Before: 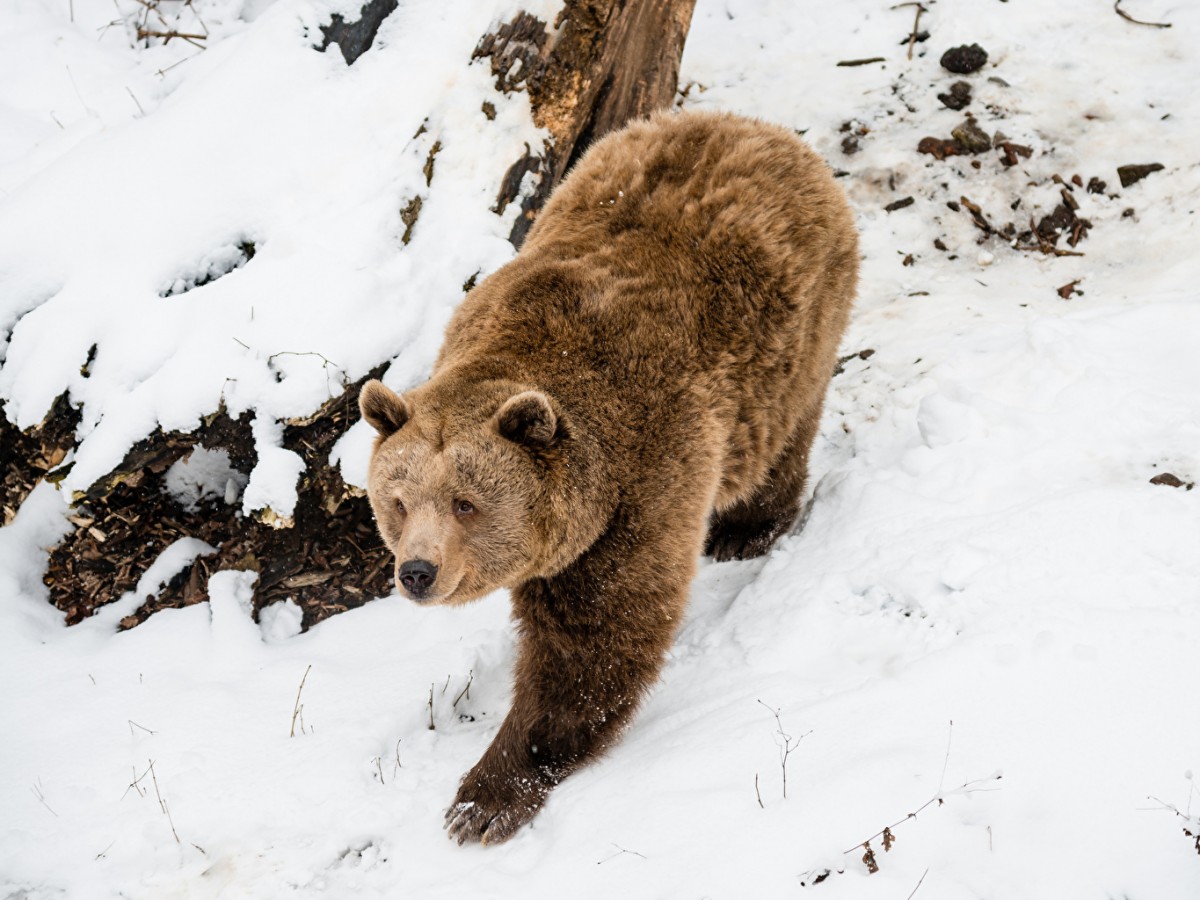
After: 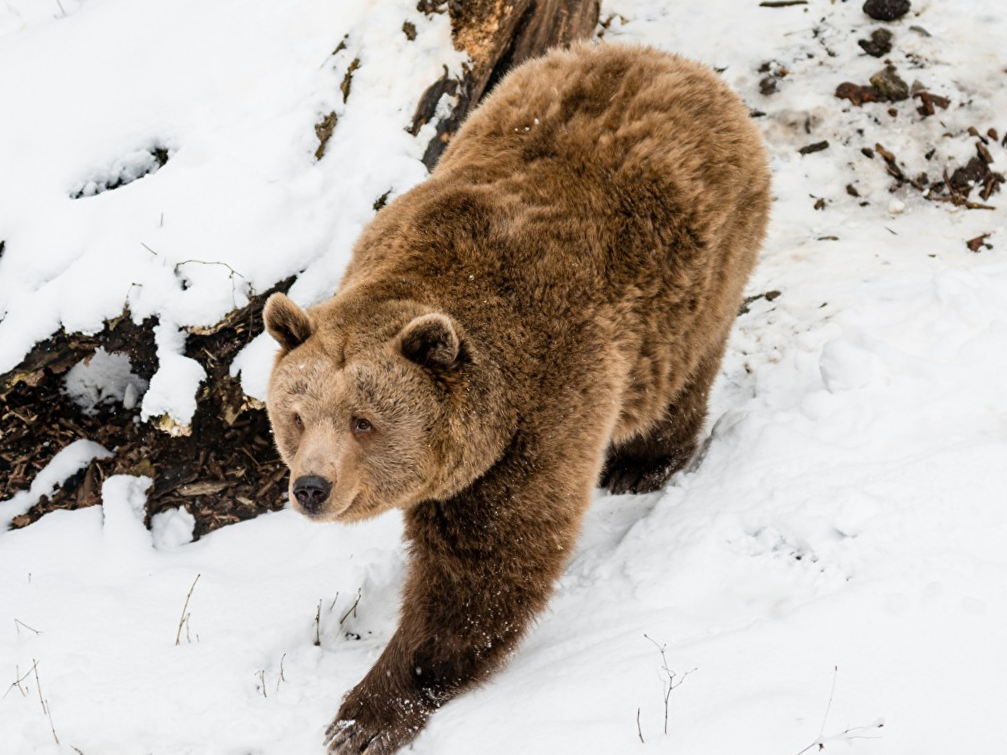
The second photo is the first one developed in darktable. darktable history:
crop and rotate: angle -3.27°, left 5.211%, top 5.211%, right 4.607%, bottom 4.607%
